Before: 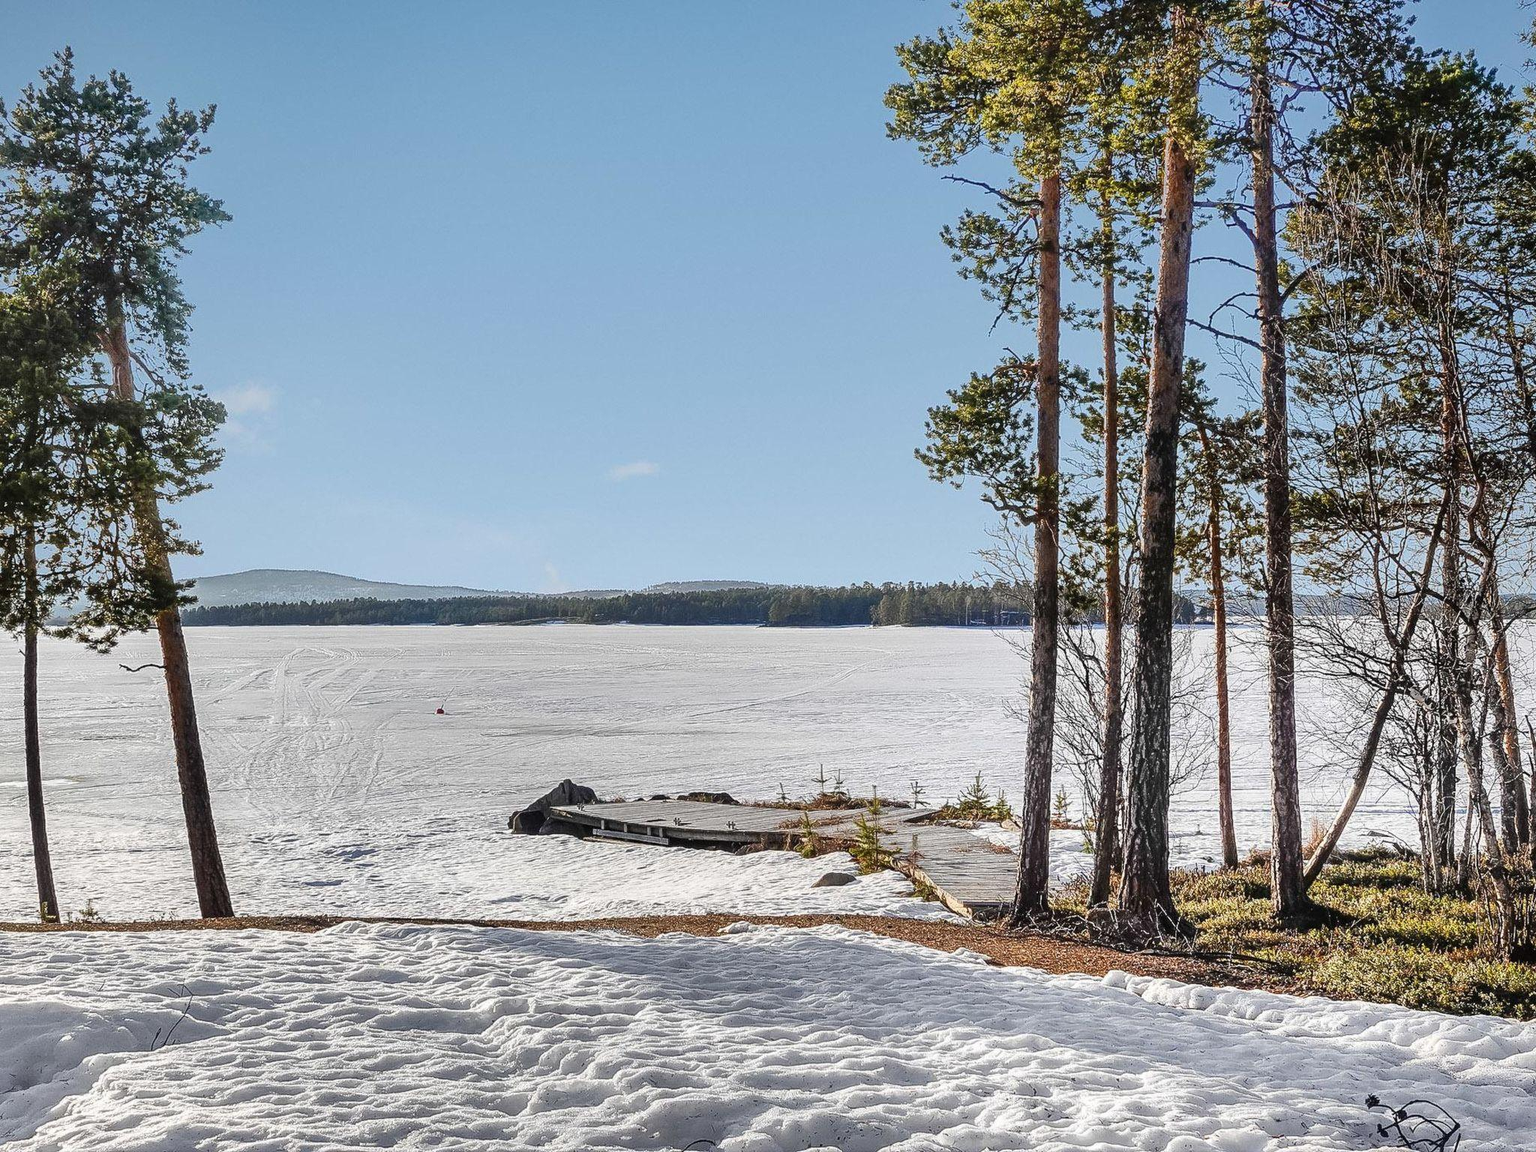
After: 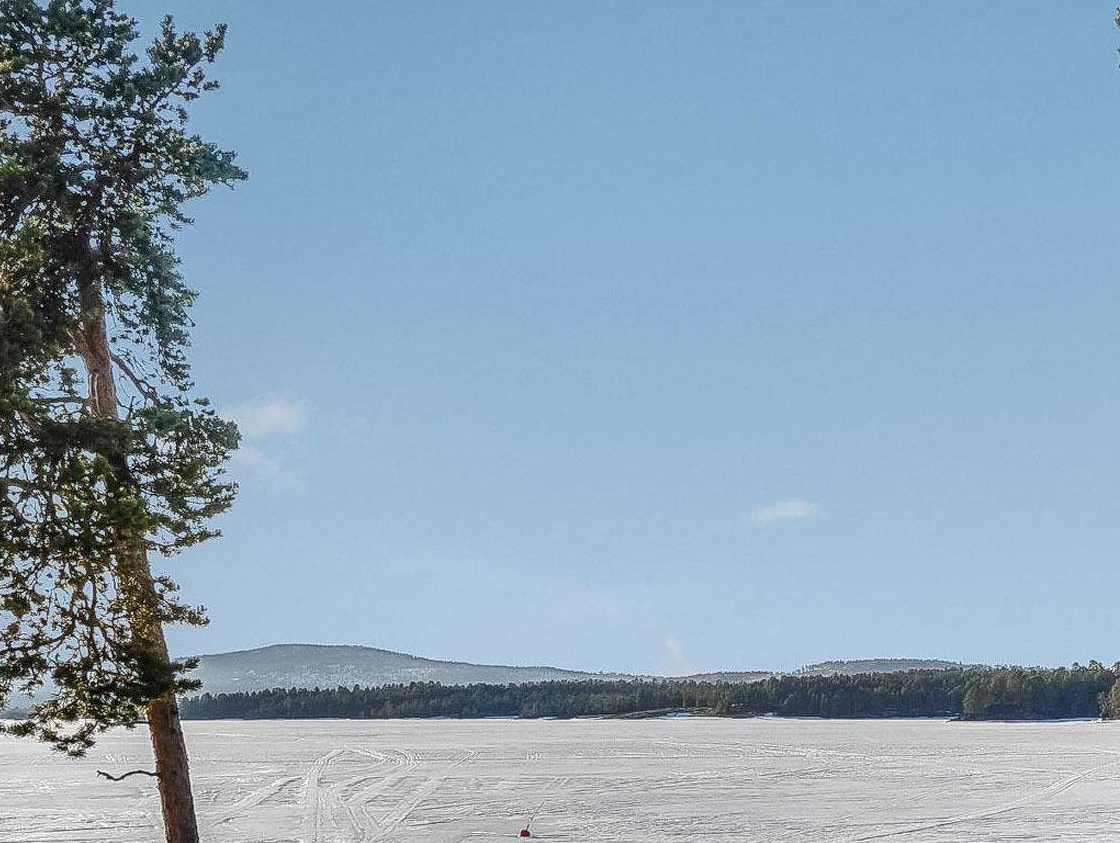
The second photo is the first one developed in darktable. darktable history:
local contrast: on, module defaults
crop and rotate: left 3.047%, top 7.509%, right 42.236%, bottom 37.598%
